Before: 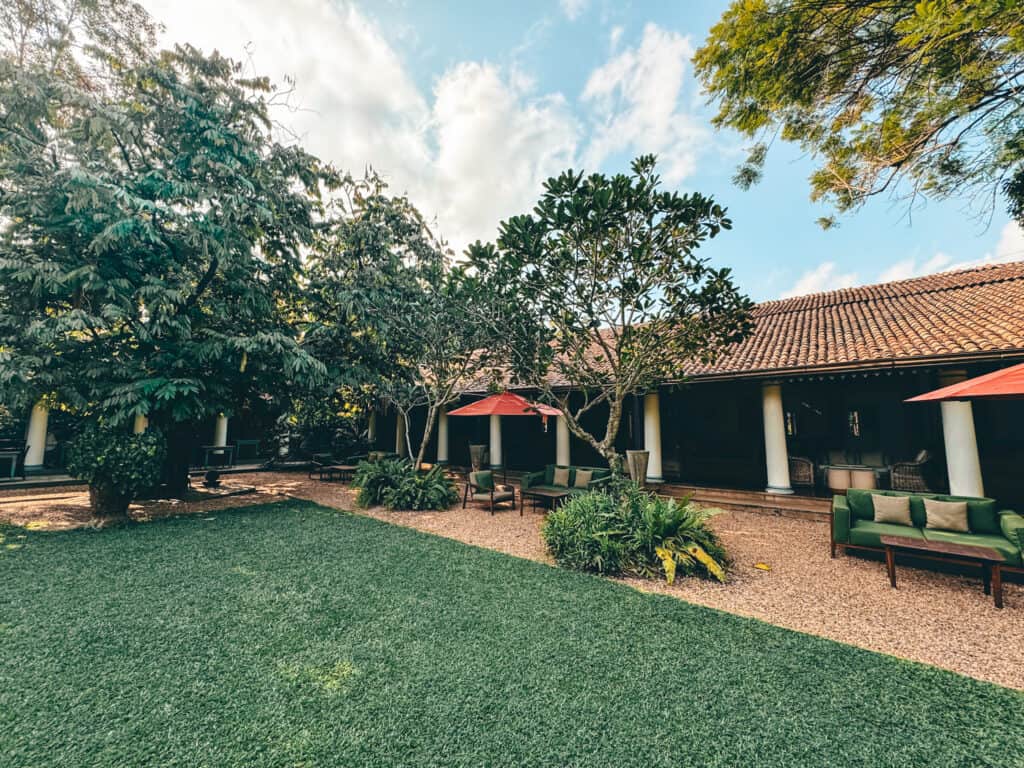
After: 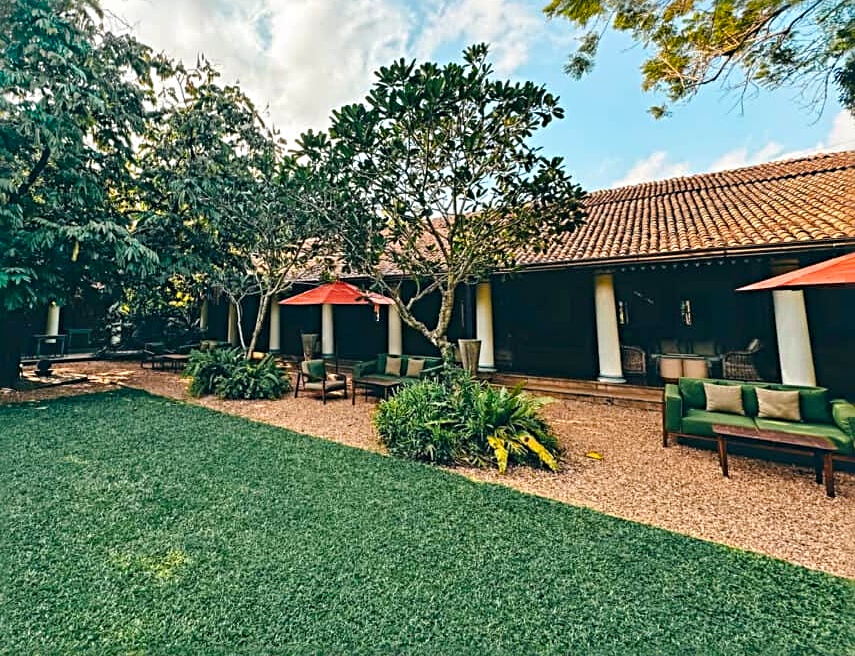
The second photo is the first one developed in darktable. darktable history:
sharpen: radius 3.977
shadows and highlights: shadows 51.99, highlights -28.48, soften with gaussian
crop: left 16.475%, top 14.578%
color balance rgb: linear chroma grading › shadows 9.924%, linear chroma grading › highlights 8.917%, linear chroma grading › global chroma 15.66%, linear chroma grading › mid-tones 14.589%, perceptual saturation grading › global saturation -1.709%, perceptual saturation grading › highlights -7.226%, perceptual saturation grading › mid-tones 8.019%, perceptual saturation grading › shadows 3.292%, global vibrance 20%
